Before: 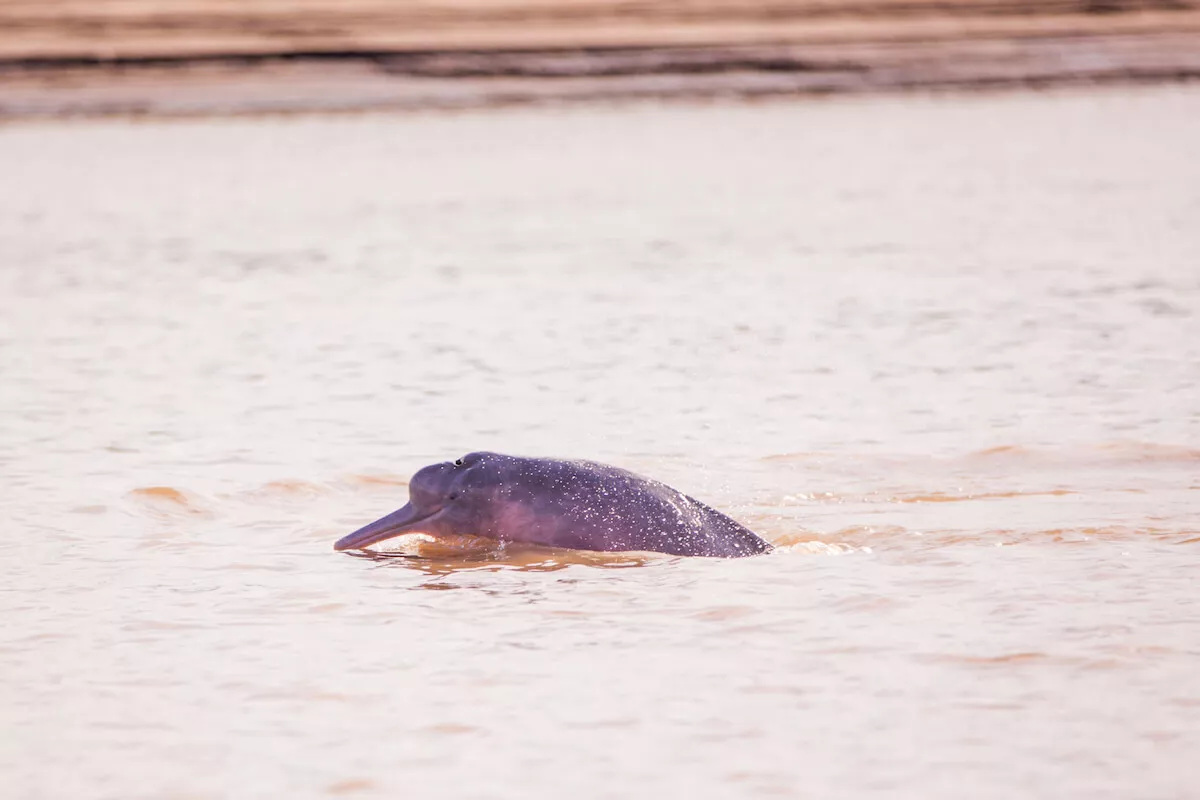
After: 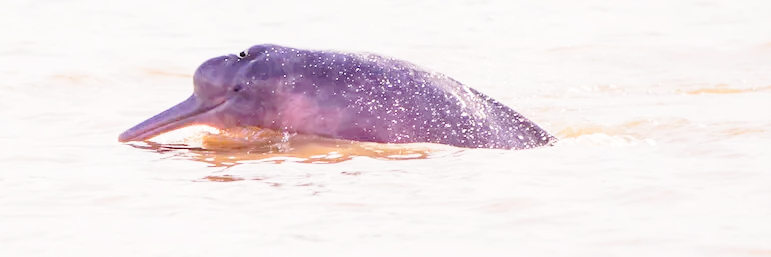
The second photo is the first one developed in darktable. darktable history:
base curve: curves: ch0 [(0, 0) (0.028, 0.03) (0.121, 0.232) (0.46, 0.748) (0.859, 0.968) (1, 1)], preserve colors none
crop: left 18.07%, top 51.032%, right 17.605%, bottom 16.828%
